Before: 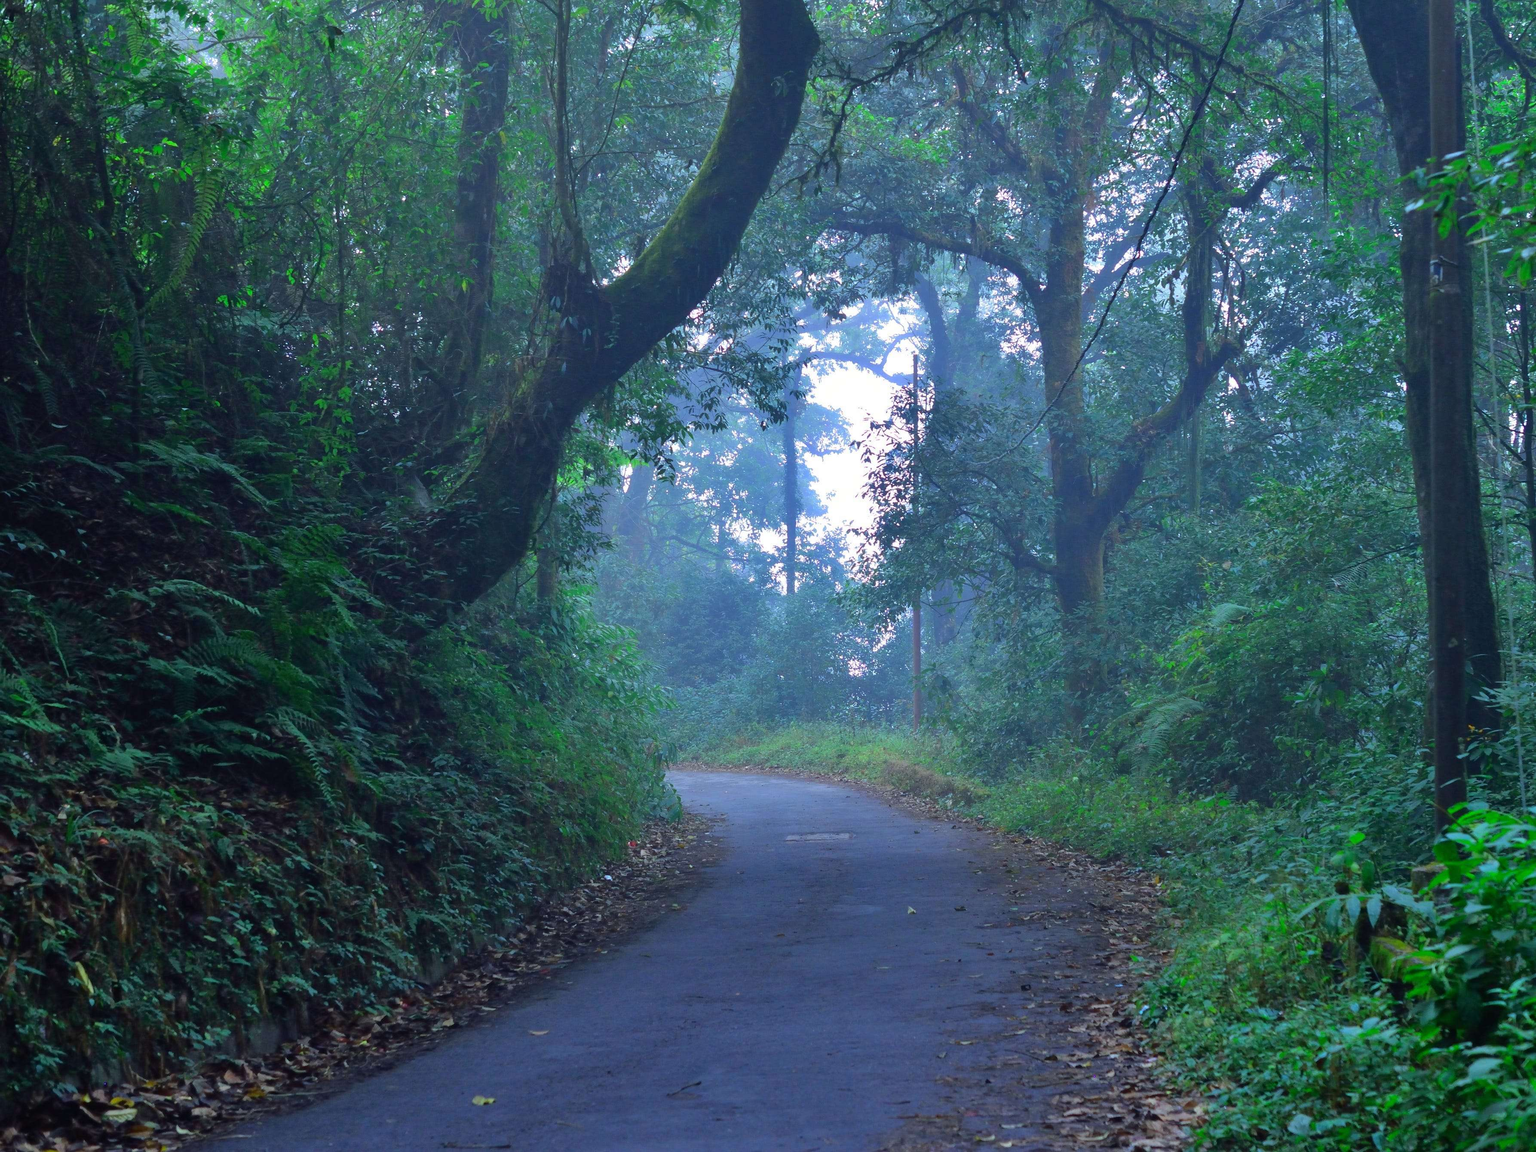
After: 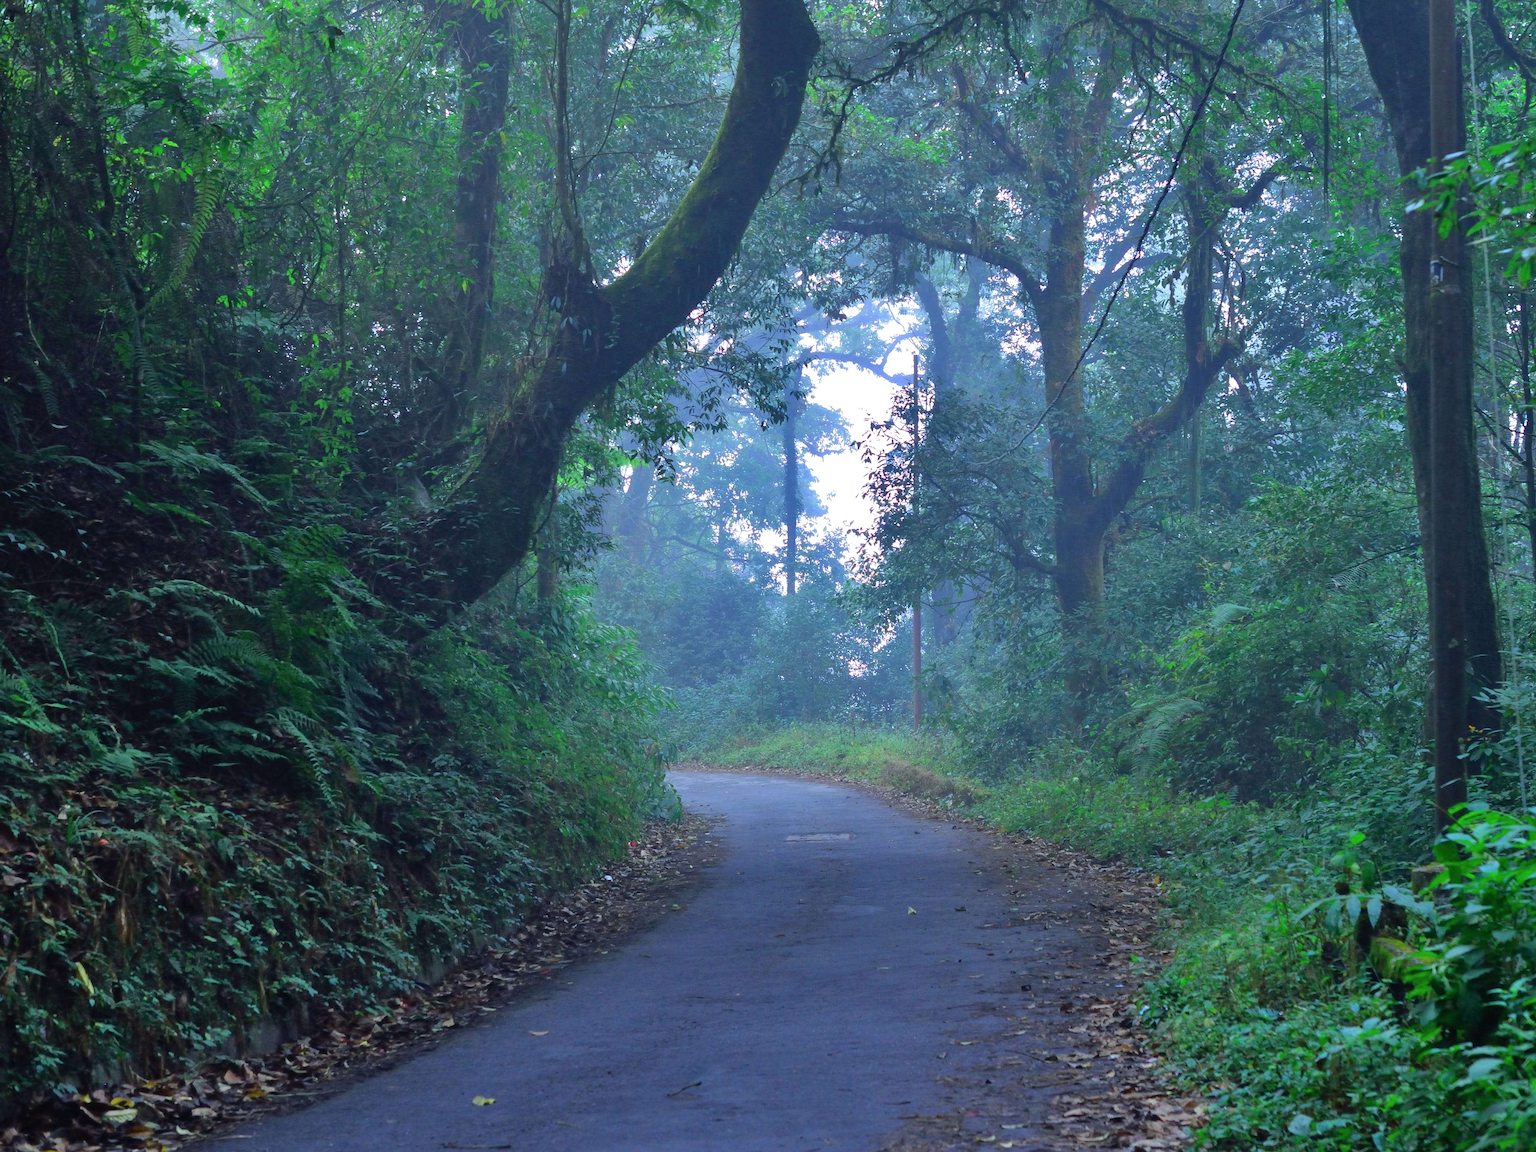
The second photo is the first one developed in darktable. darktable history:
shadows and highlights: radius 169.45, shadows 26.77, white point adjustment 3.05, highlights -68.44, highlights color adjustment 0.762%, soften with gaussian
